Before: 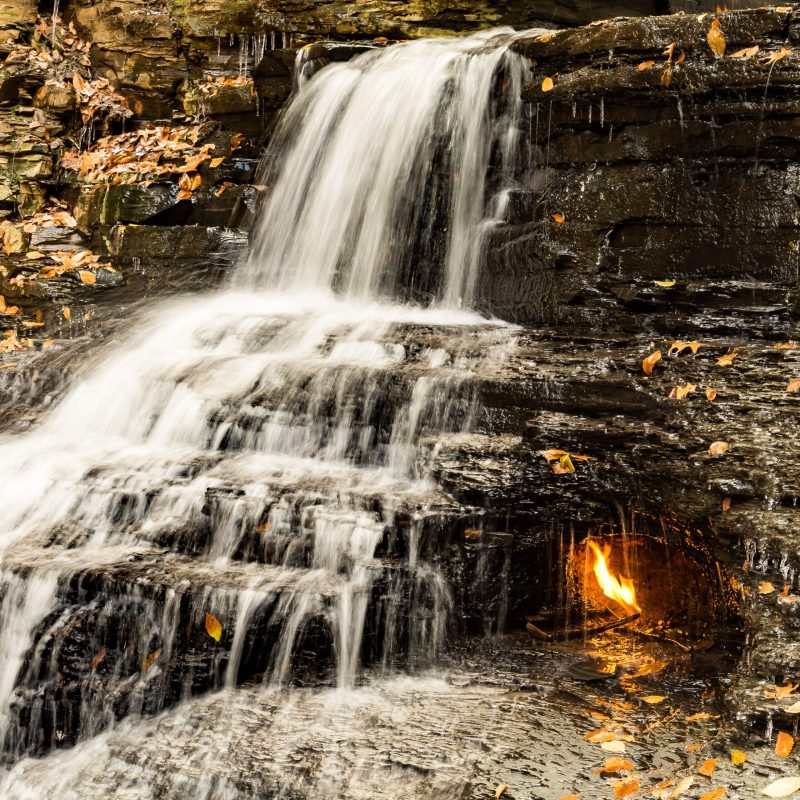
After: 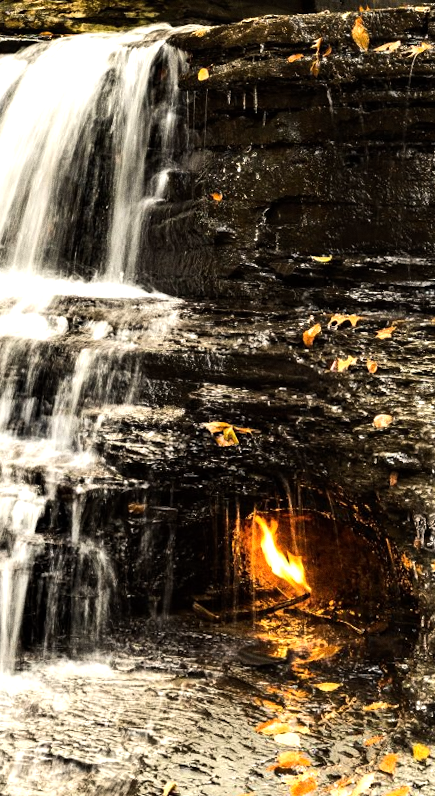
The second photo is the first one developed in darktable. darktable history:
tone equalizer: -8 EV -0.75 EV, -7 EV -0.7 EV, -6 EV -0.6 EV, -5 EV -0.4 EV, -3 EV 0.4 EV, -2 EV 0.6 EV, -1 EV 0.7 EV, +0 EV 0.75 EV, edges refinement/feathering 500, mask exposure compensation -1.57 EV, preserve details no
rotate and perspective: rotation 0.215°, lens shift (vertical) -0.139, crop left 0.069, crop right 0.939, crop top 0.002, crop bottom 0.996
crop: left 41.402%
grain: coarseness 0.09 ISO
